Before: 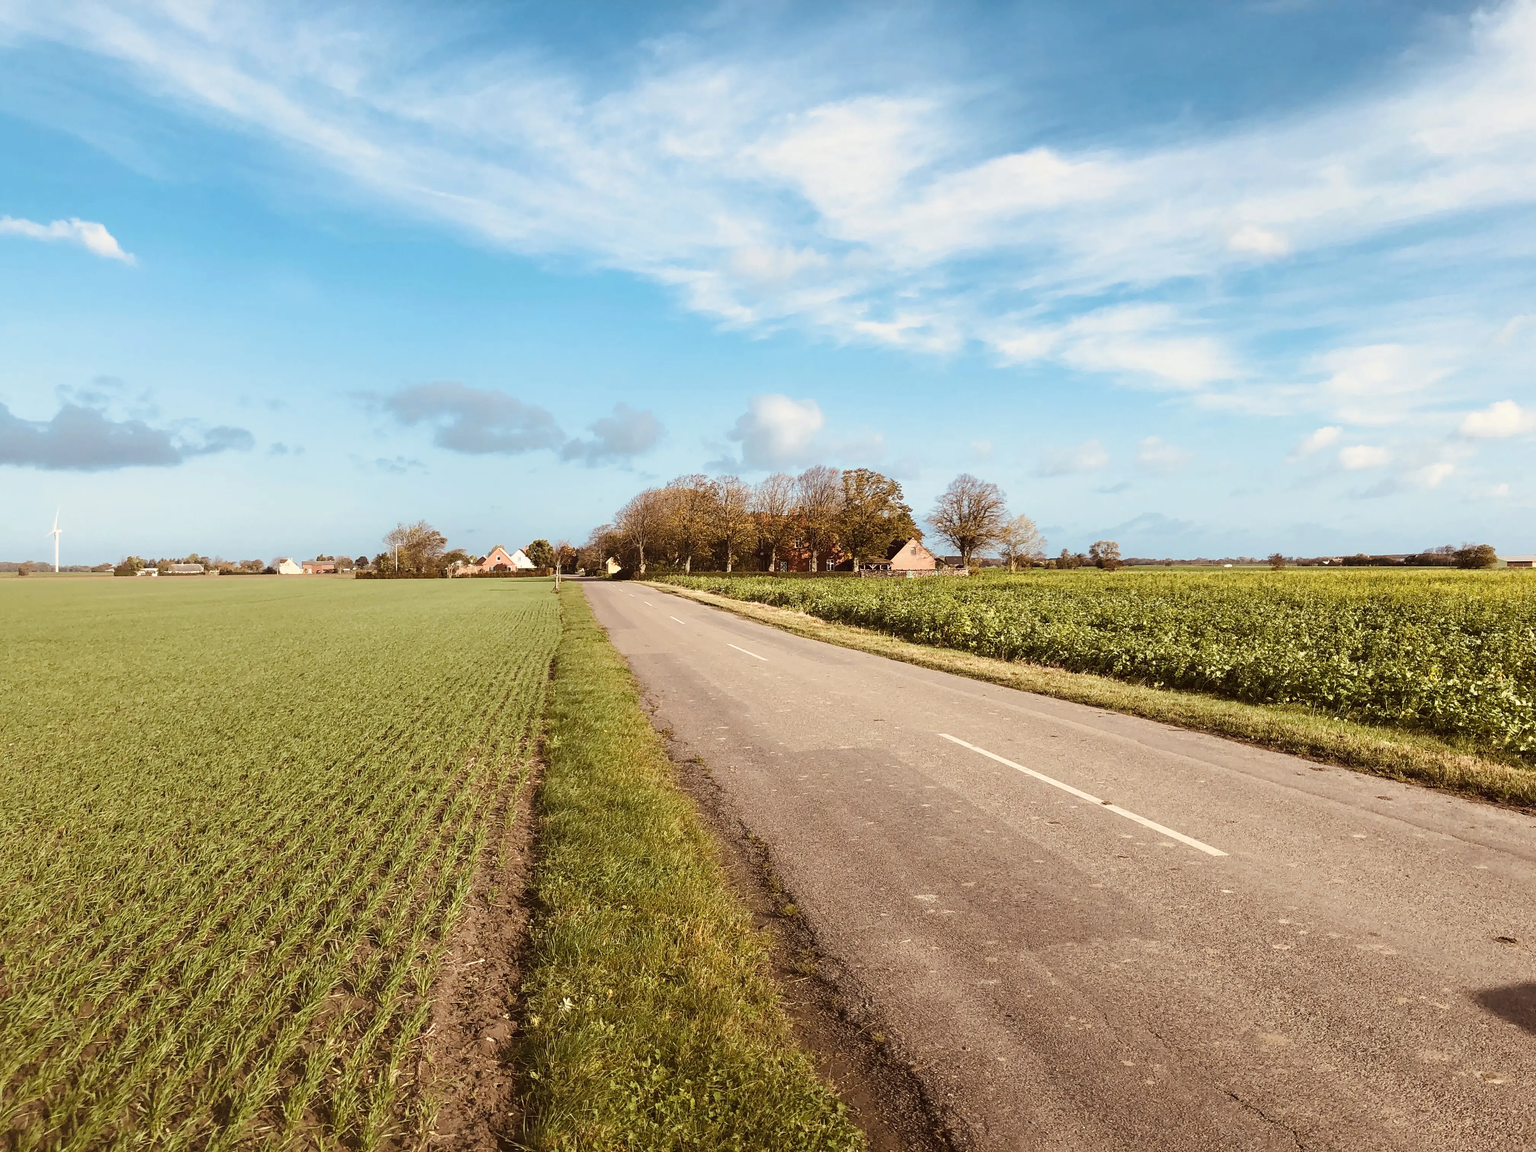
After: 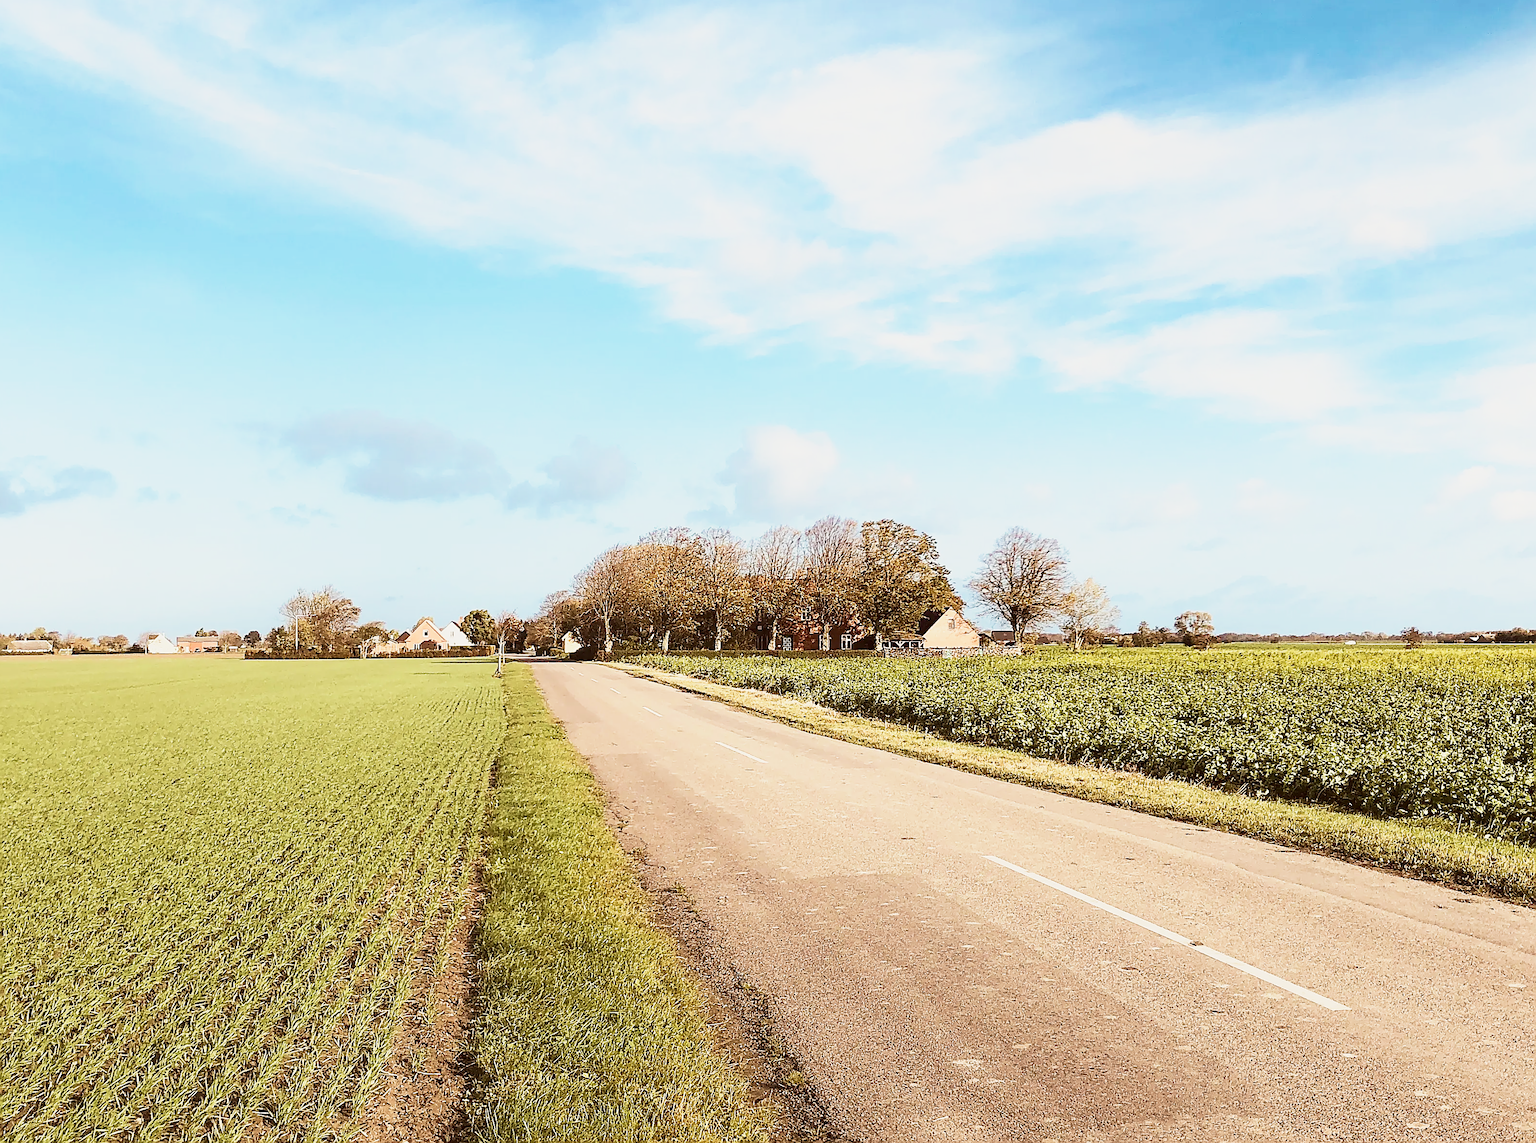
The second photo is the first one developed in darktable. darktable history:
shadows and highlights: shadows -30.12, highlights 29.88
base curve: curves: ch0 [(0, 0) (0.088, 0.125) (0.176, 0.251) (0.354, 0.501) (0.613, 0.749) (1, 0.877)], preserve colors none
crop and rotate: left 10.6%, top 5.112%, right 10.474%, bottom 16.562%
sharpen: radius 1.73, amount 1.299
velvia: on, module defaults
